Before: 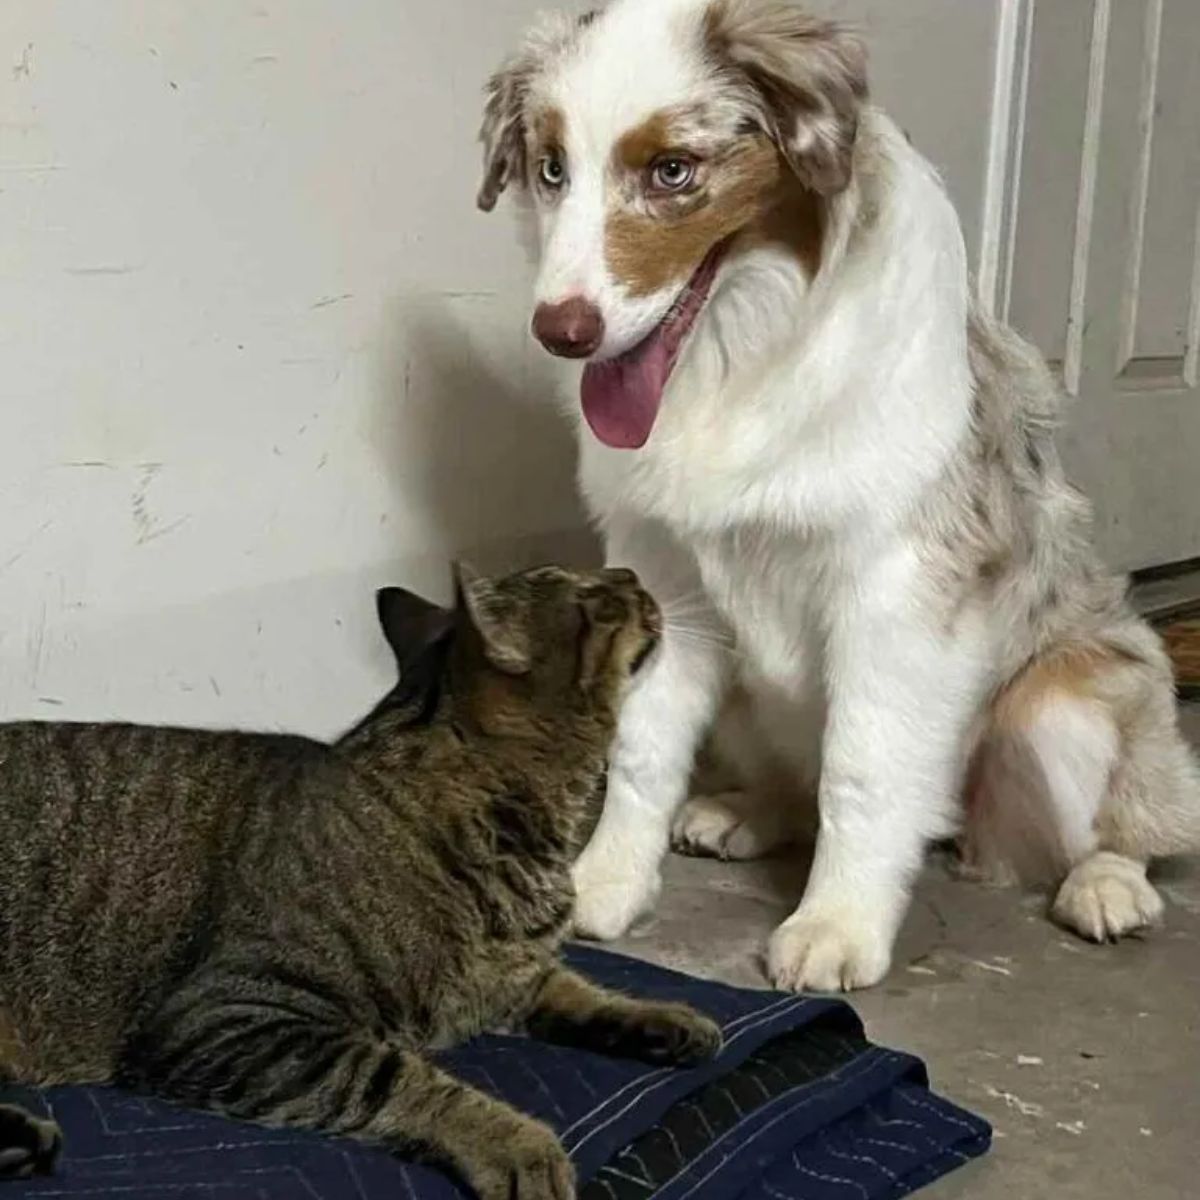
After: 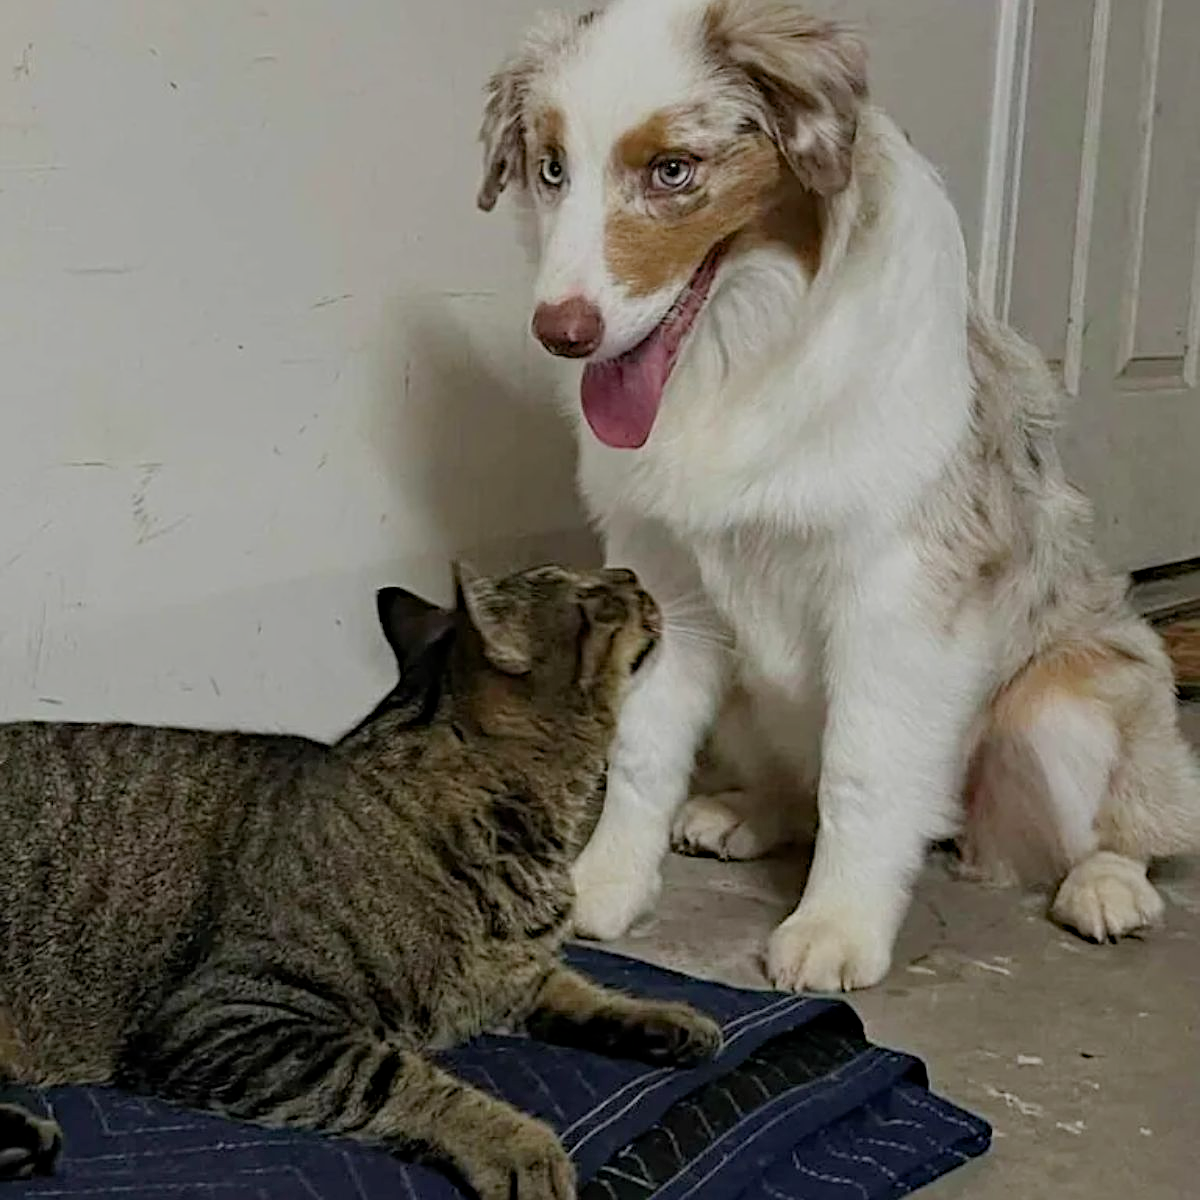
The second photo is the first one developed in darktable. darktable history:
haze removal: adaptive false
sharpen: on, module defaults
filmic rgb: middle gray luminance 4.07%, black relative exposure -13 EV, white relative exposure 5.02 EV, target black luminance 0%, hardness 5.19, latitude 59.61%, contrast 0.766, highlights saturation mix 5.11%, shadows ↔ highlights balance 25.66%
